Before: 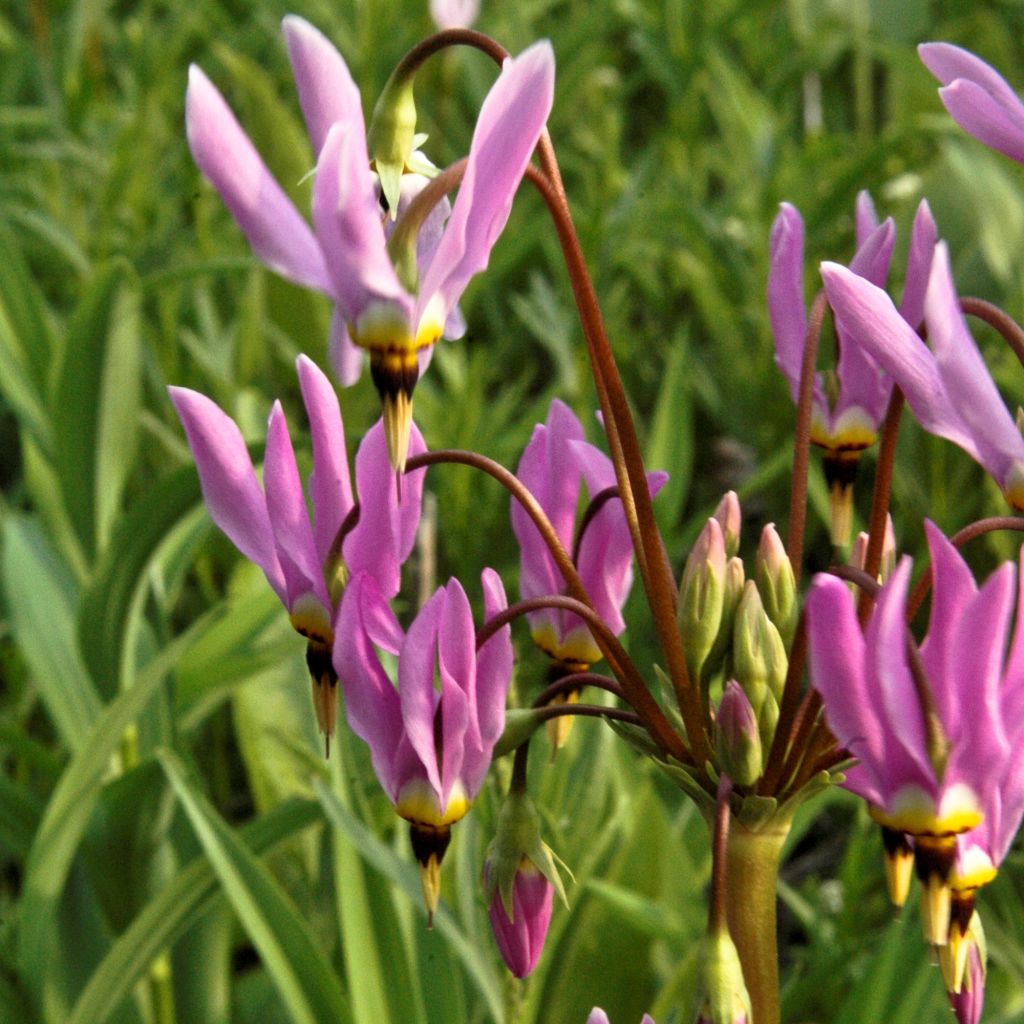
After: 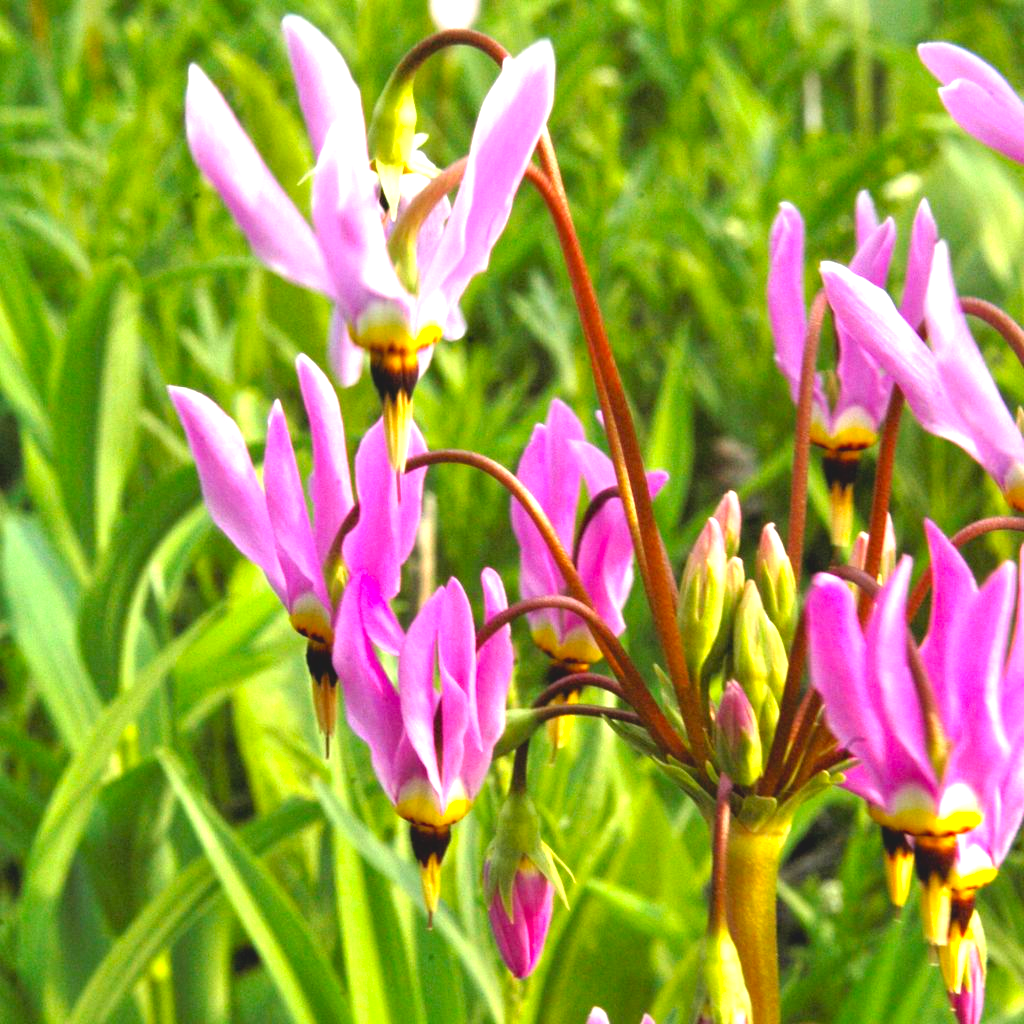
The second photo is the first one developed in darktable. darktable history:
exposure: black level correction 0, exposure 1.199 EV, compensate exposure bias true, compensate highlight preservation false
tone equalizer: -8 EV -0.399 EV, -7 EV -0.386 EV, -6 EV -0.334 EV, -5 EV -0.207 EV, -3 EV 0.197 EV, -2 EV 0.33 EV, -1 EV 0.368 EV, +0 EV 0.397 EV, smoothing 1
contrast brightness saturation: contrast -0.196, saturation 0.186
